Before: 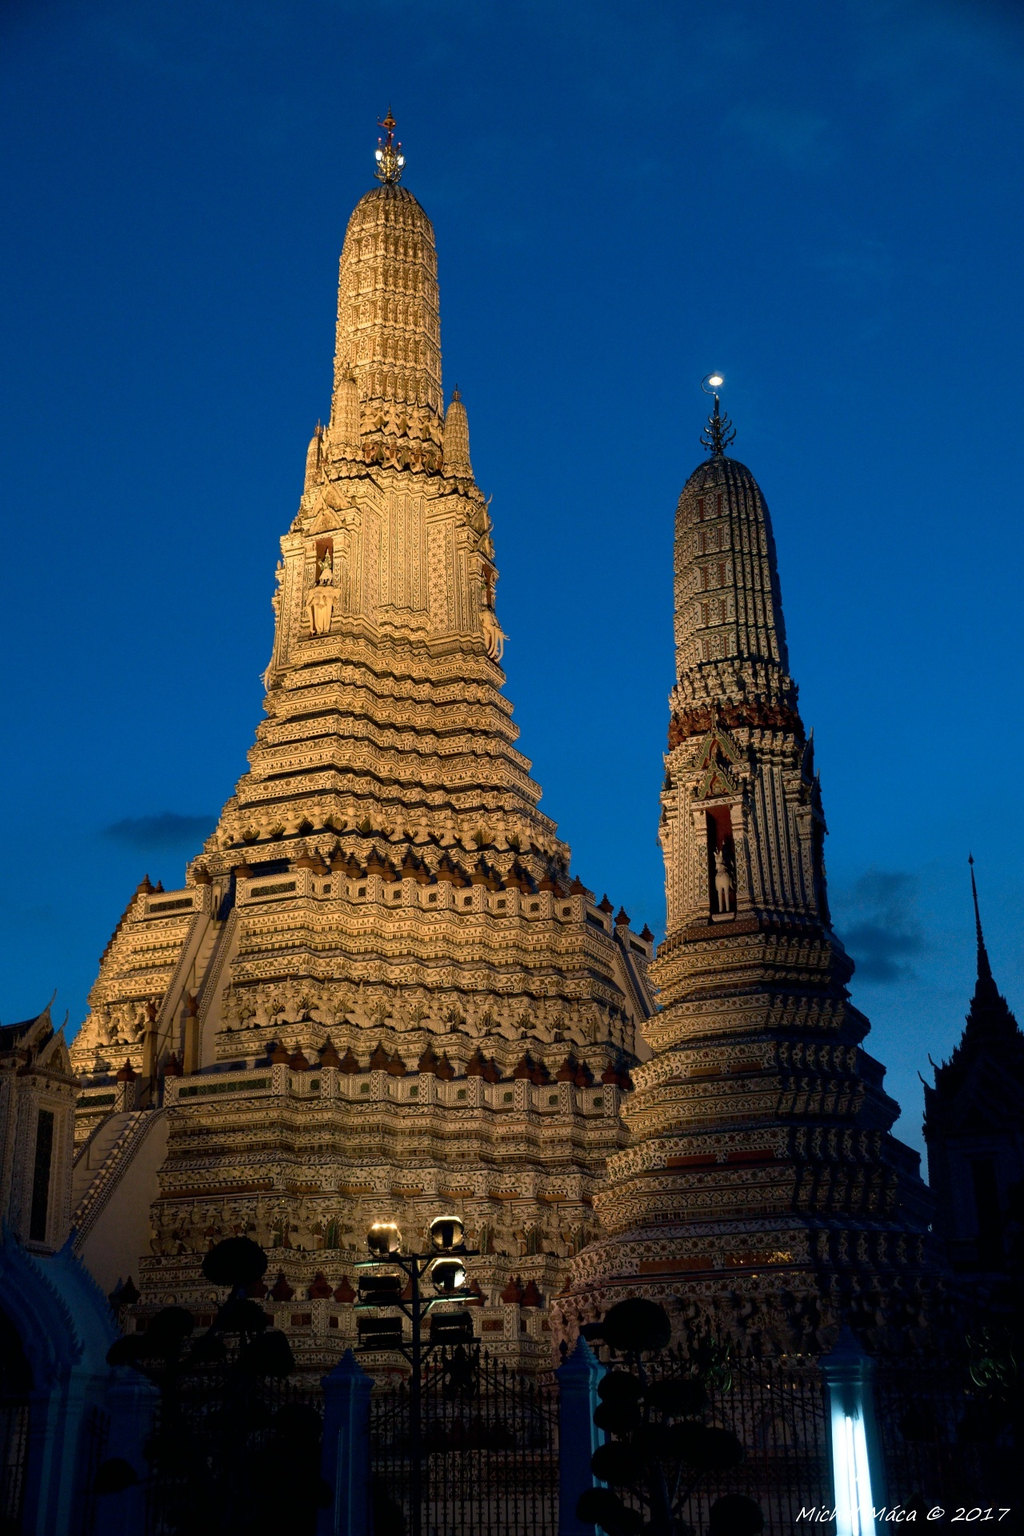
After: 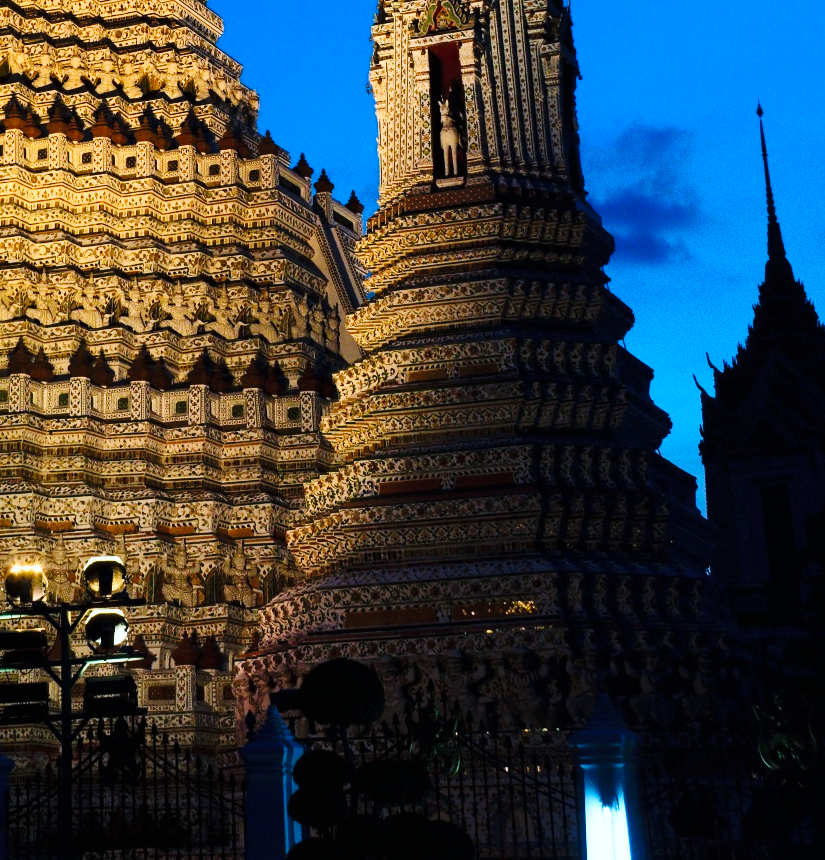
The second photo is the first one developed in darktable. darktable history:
crop and rotate: left 35.509%, top 50.238%, bottom 4.934%
white balance: red 0.924, blue 1.095
base curve: curves: ch0 [(0, 0) (0.036, 0.025) (0.121, 0.166) (0.206, 0.329) (0.605, 0.79) (1, 1)], preserve colors none
contrast brightness saturation: contrast 0.2, brightness 0.16, saturation 0.22
